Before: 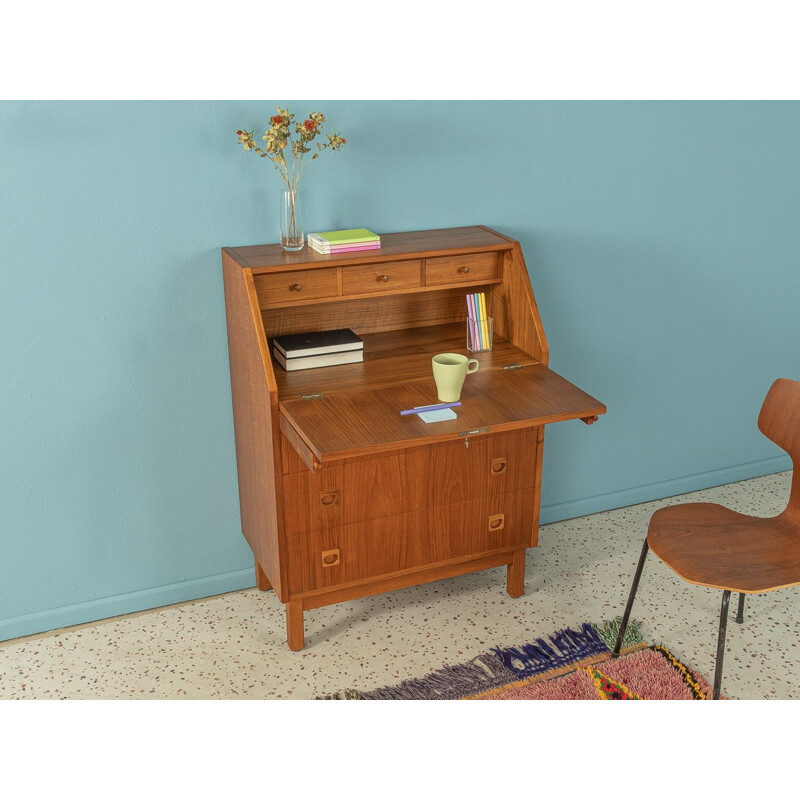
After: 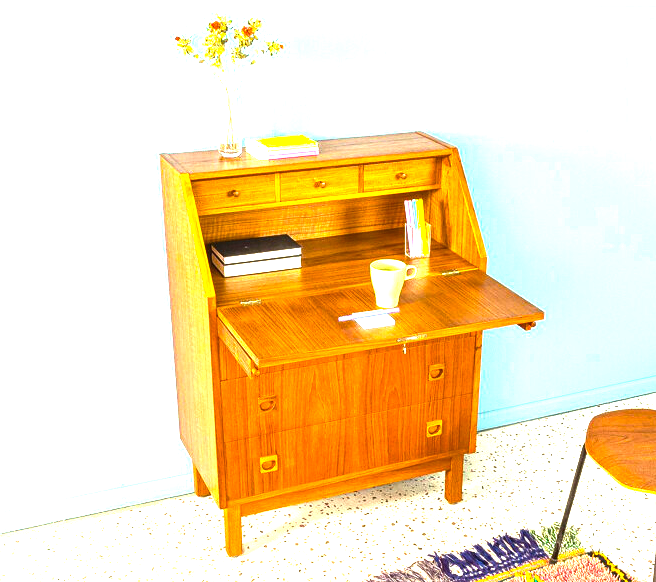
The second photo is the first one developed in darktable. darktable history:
crop: left 7.856%, top 11.836%, right 10.12%, bottom 15.387%
color balance rgb: perceptual saturation grading › global saturation 25%, perceptual brilliance grading › global brilliance 35%, perceptual brilliance grading › highlights 50%, perceptual brilliance grading › mid-tones 60%, perceptual brilliance grading › shadows 35%, global vibrance 20%
